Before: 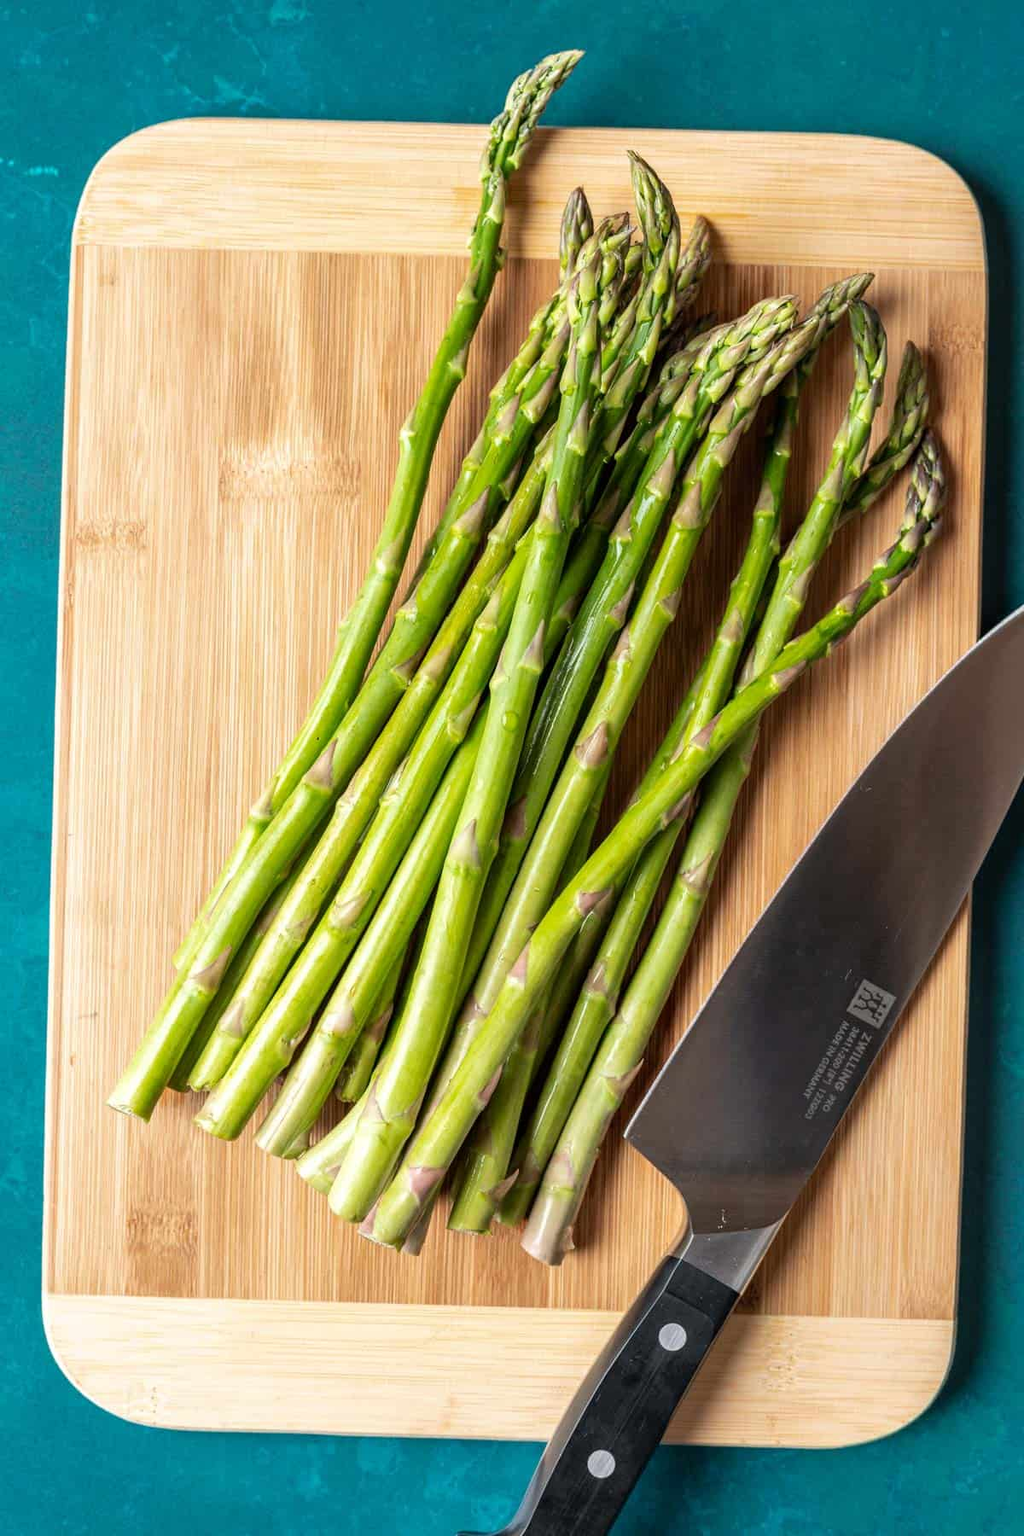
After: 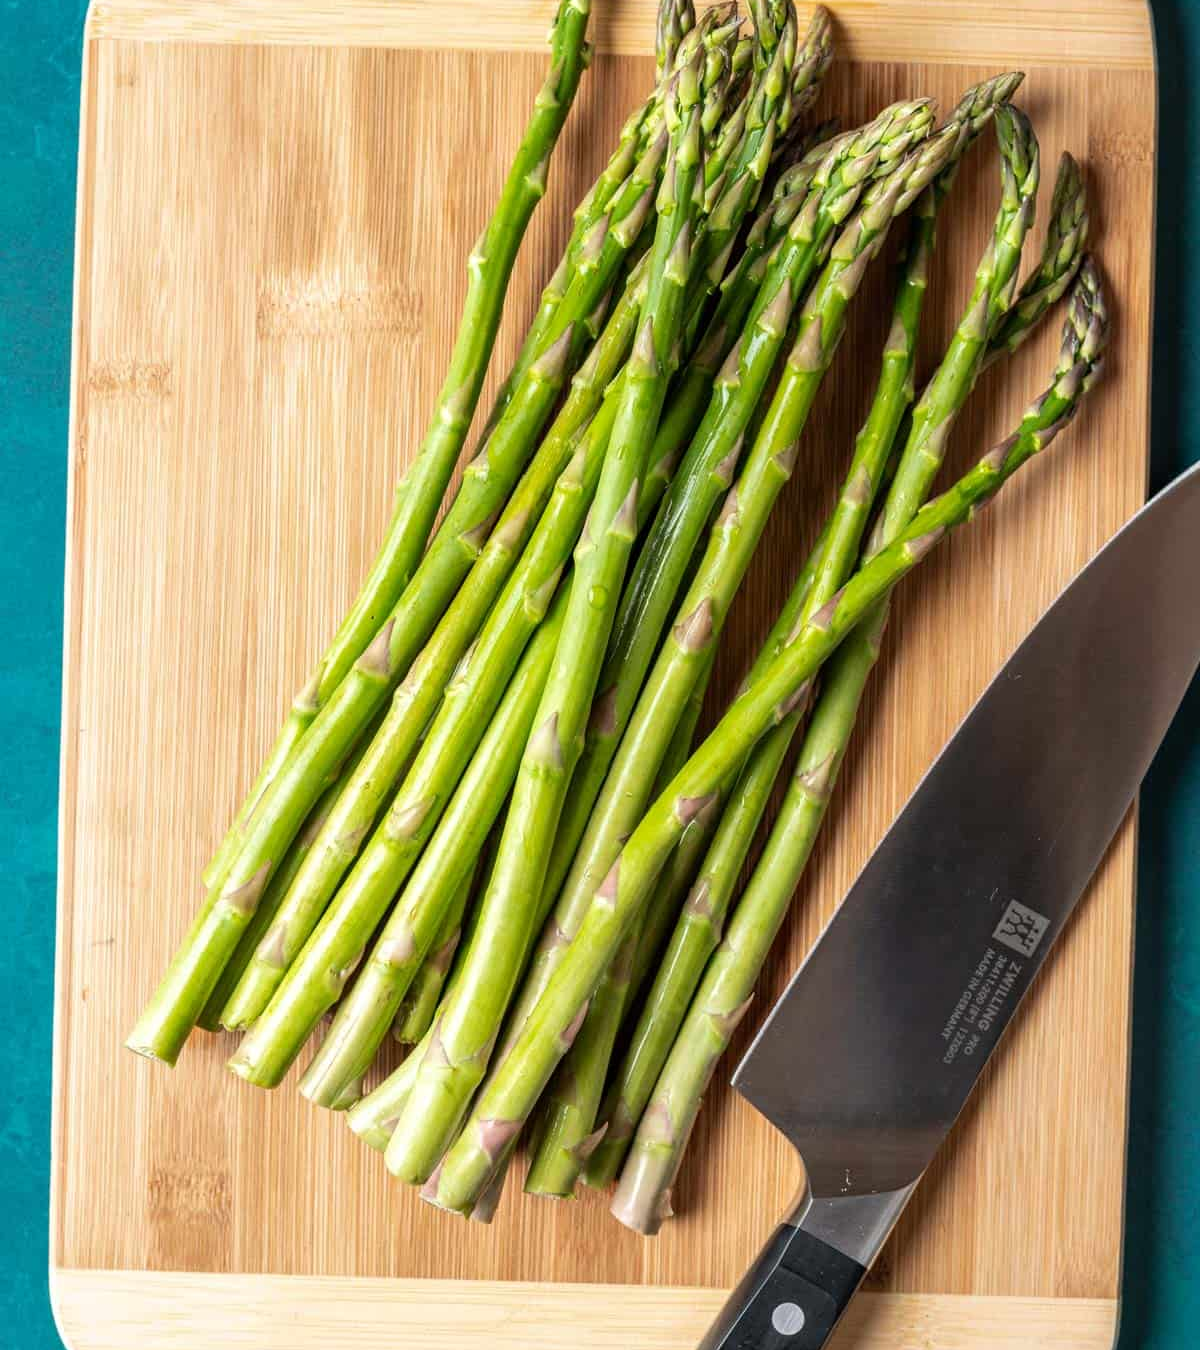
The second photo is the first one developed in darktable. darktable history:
tone equalizer: on, module defaults
crop: top 13.819%, bottom 11.169%
exposure: compensate highlight preservation false
